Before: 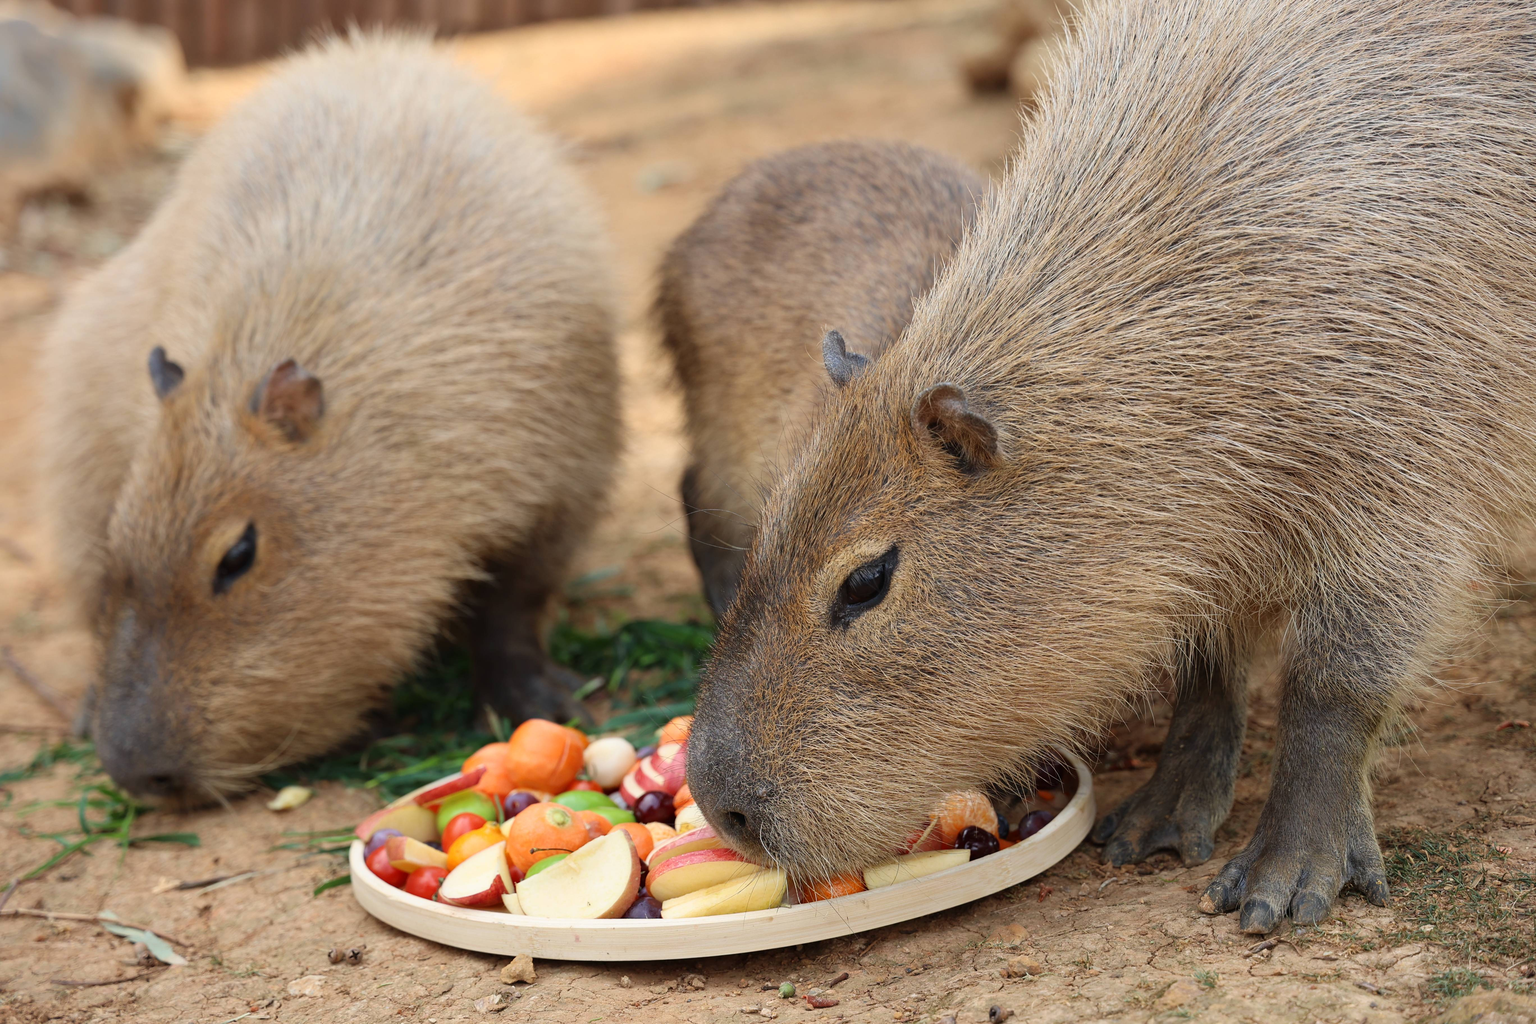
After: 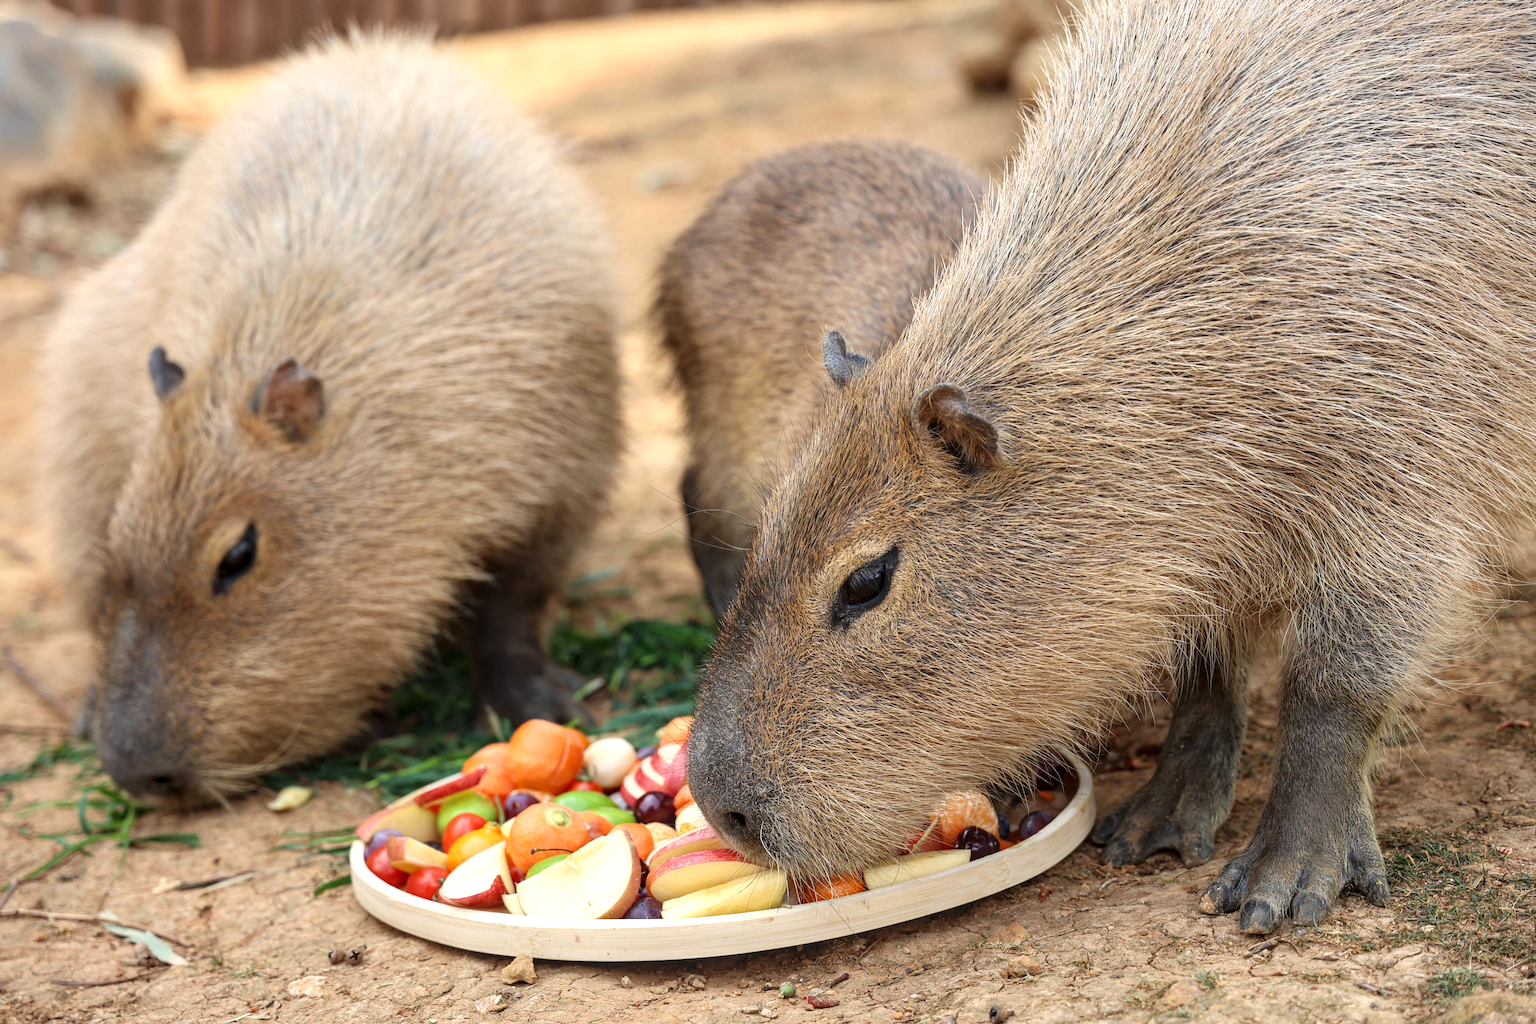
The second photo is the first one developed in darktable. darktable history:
exposure: exposure 0.343 EV, compensate highlight preservation false
local contrast: on, module defaults
